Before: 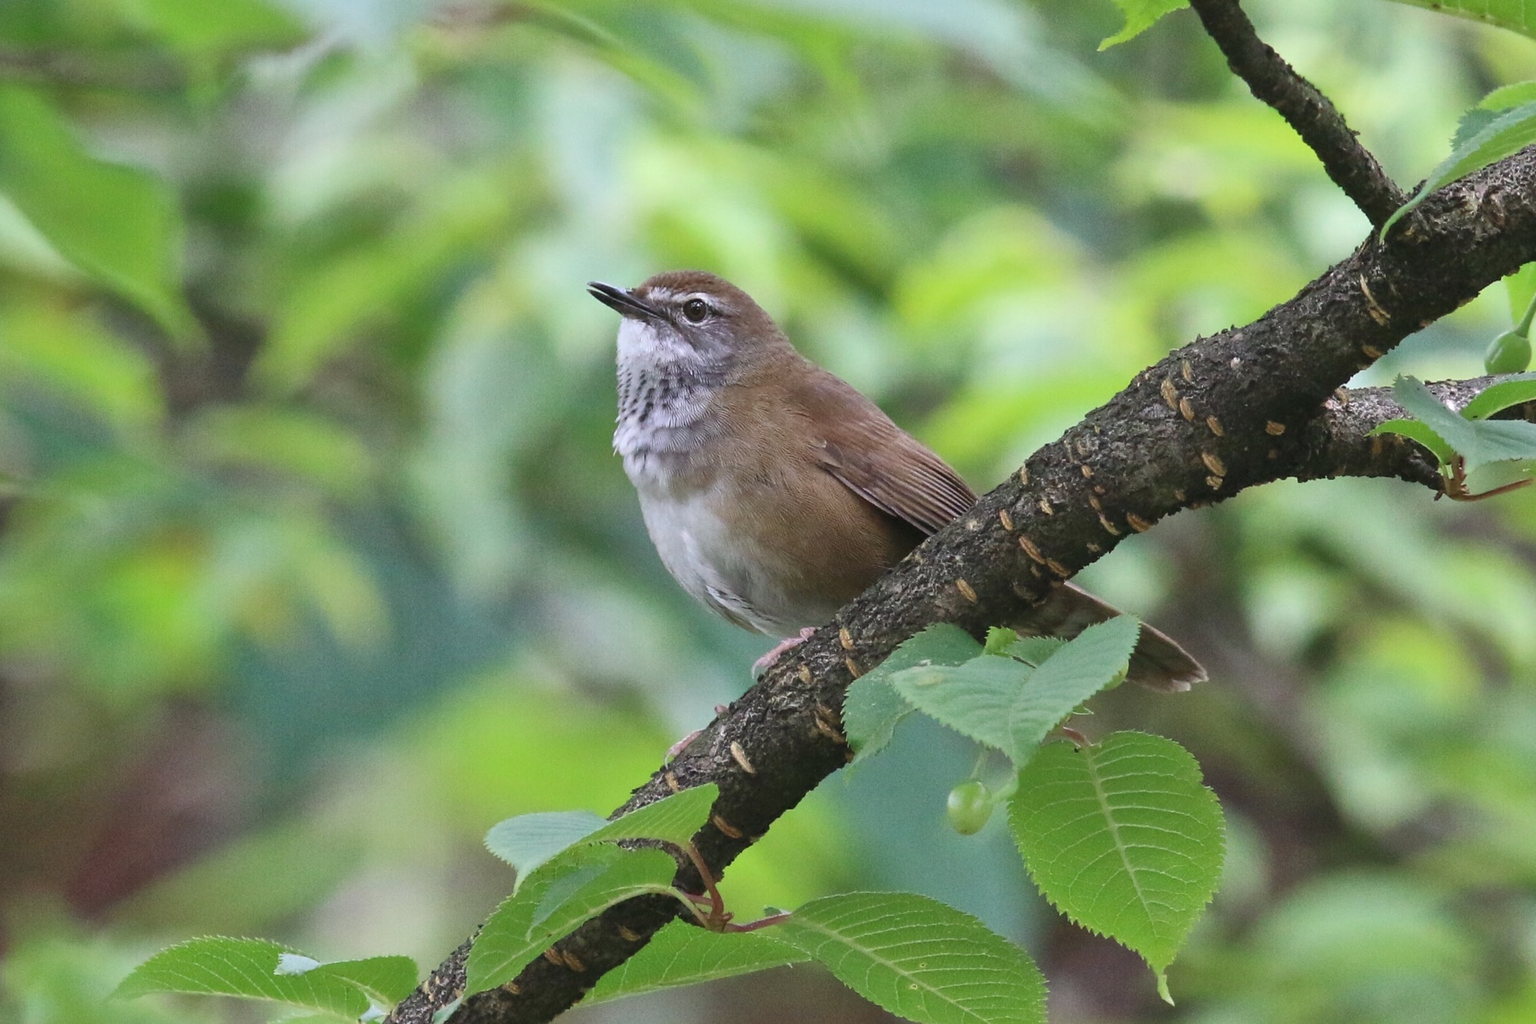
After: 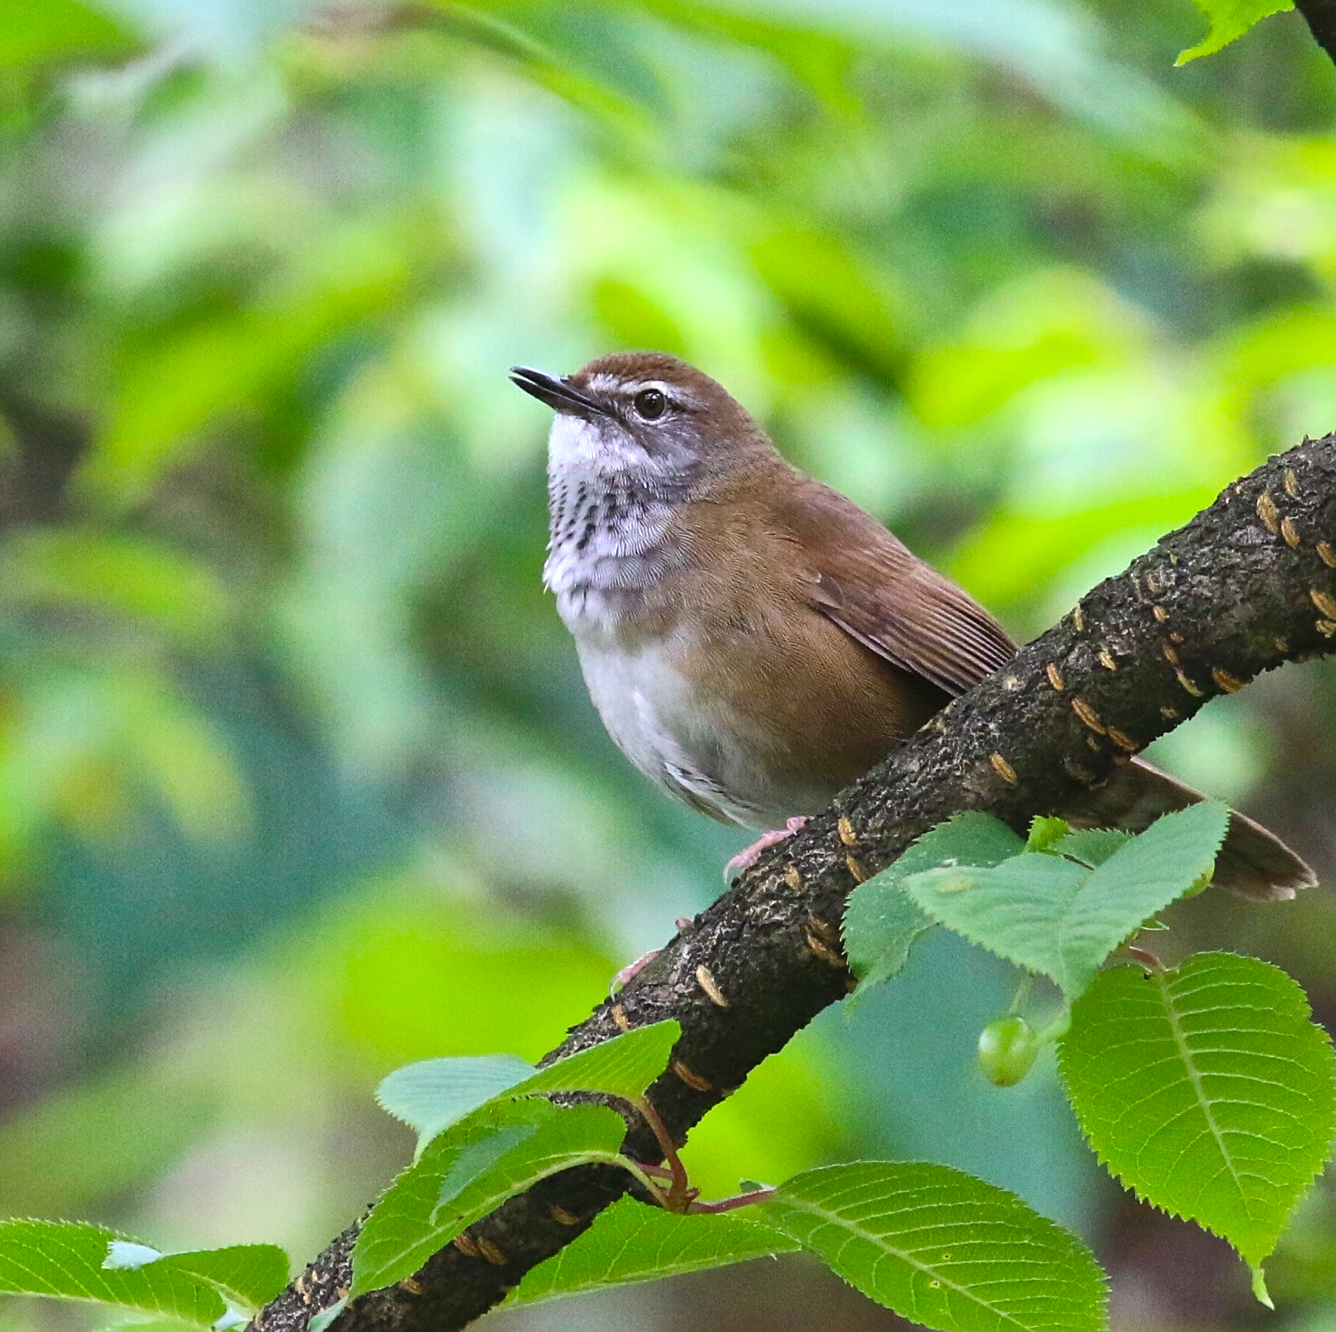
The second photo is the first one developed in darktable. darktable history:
tone equalizer: -8 EV -0.402 EV, -7 EV -0.418 EV, -6 EV -0.308 EV, -5 EV -0.229 EV, -3 EV 0.208 EV, -2 EV 0.353 EV, -1 EV 0.37 EV, +0 EV 0.403 EV, edges refinement/feathering 500, mask exposure compensation -1.57 EV, preserve details no
sharpen: amount 0.204
crop and rotate: left 12.766%, right 20.403%
color balance rgb: perceptual saturation grading › global saturation 29.493%, global vibrance 20%
